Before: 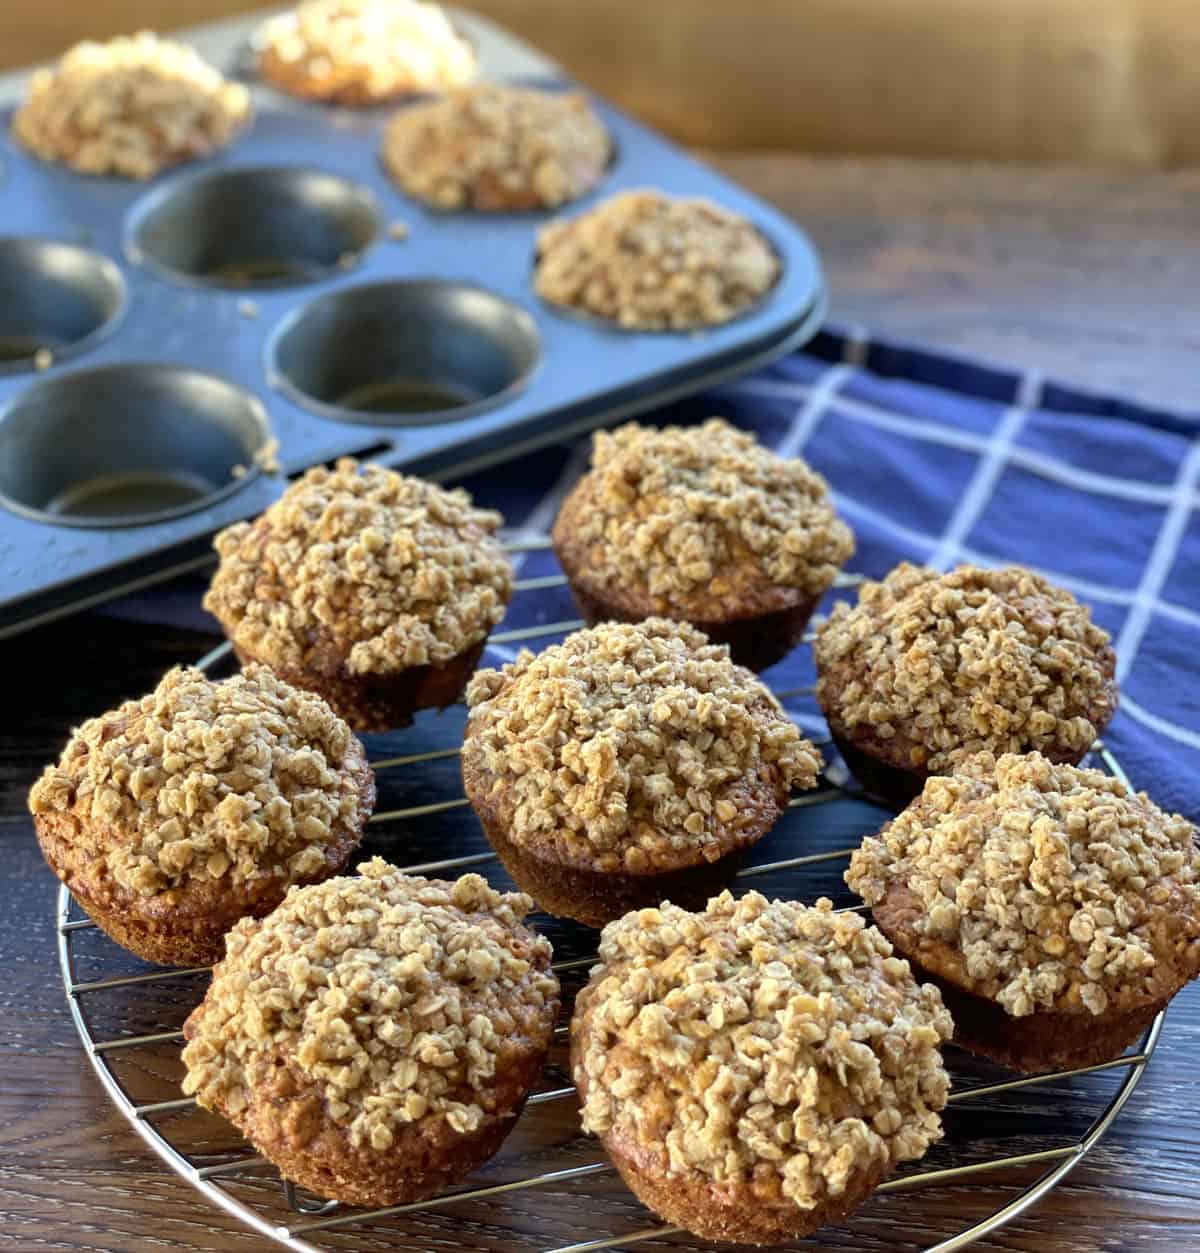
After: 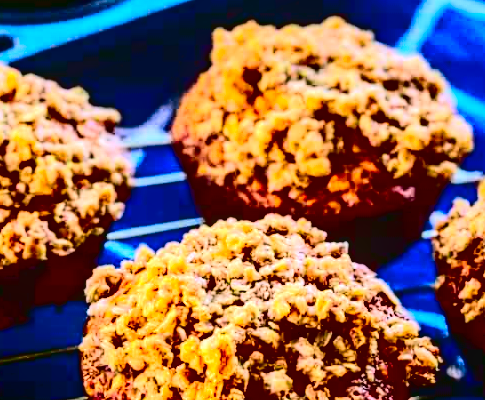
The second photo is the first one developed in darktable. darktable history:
crop: left 31.751%, top 32.172%, right 27.8%, bottom 35.83%
contrast brightness saturation: contrast 0.77, brightness -1, saturation 1
white balance: red 1.05, blue 1.072
exposure: exposure 0.6 EV, compensate highlight preservation false
local contrast: highlights 25%, detail 130%
